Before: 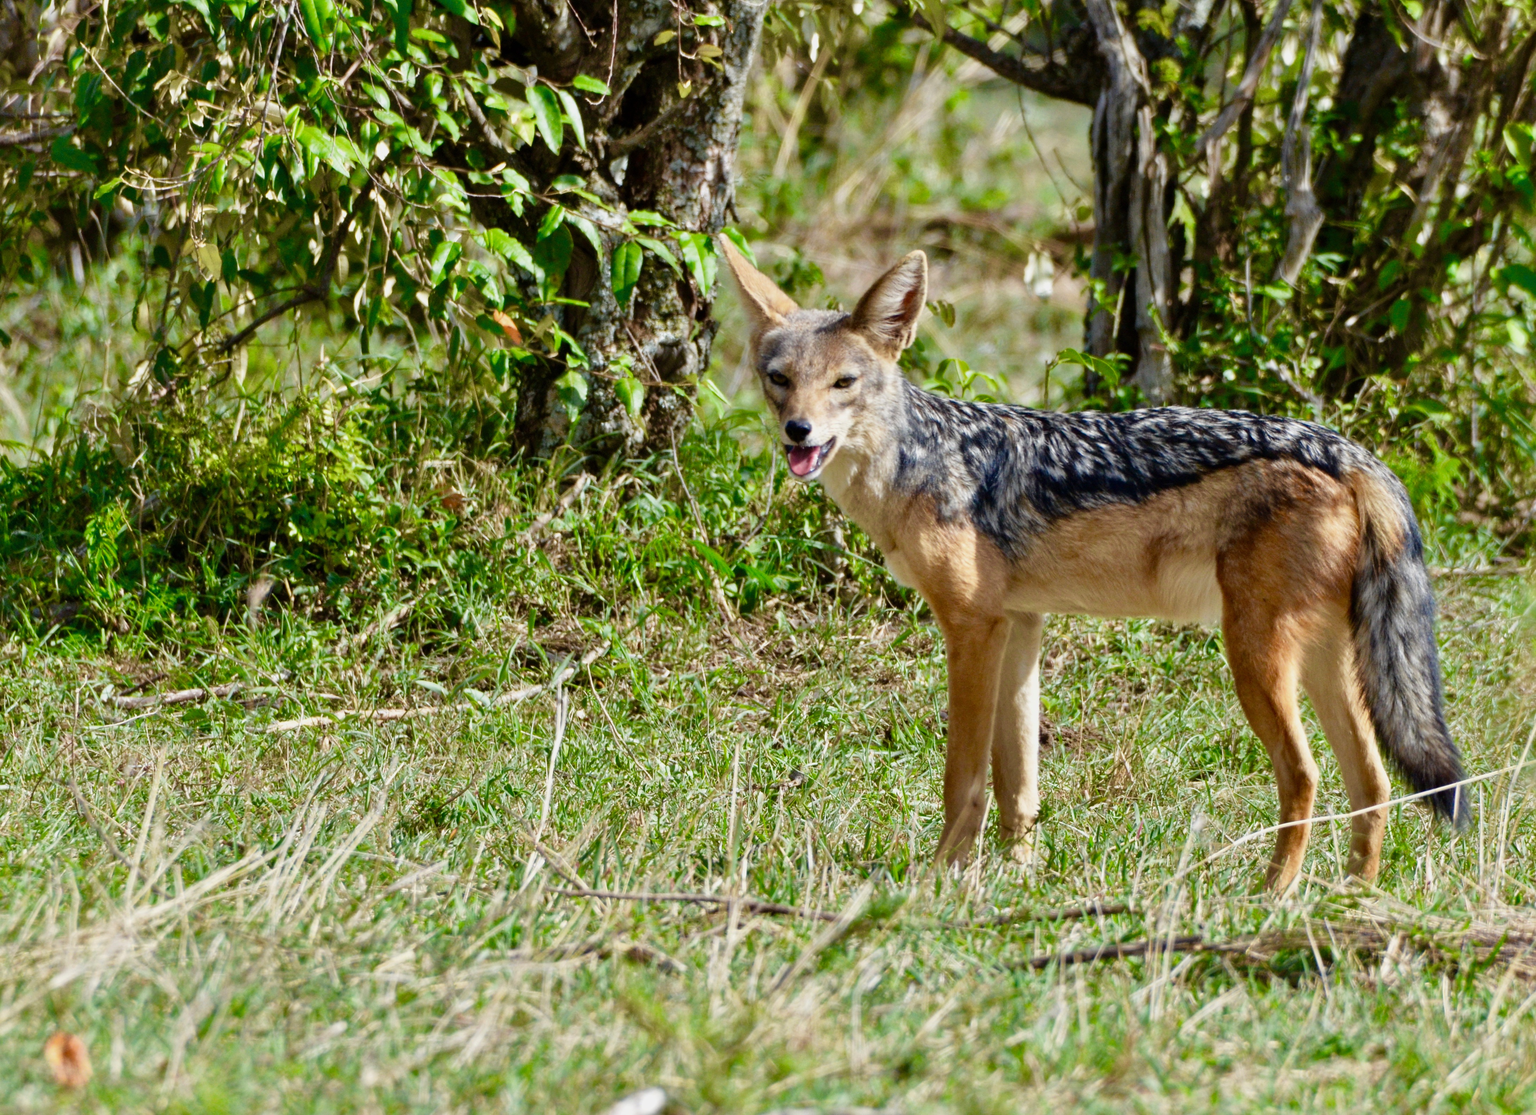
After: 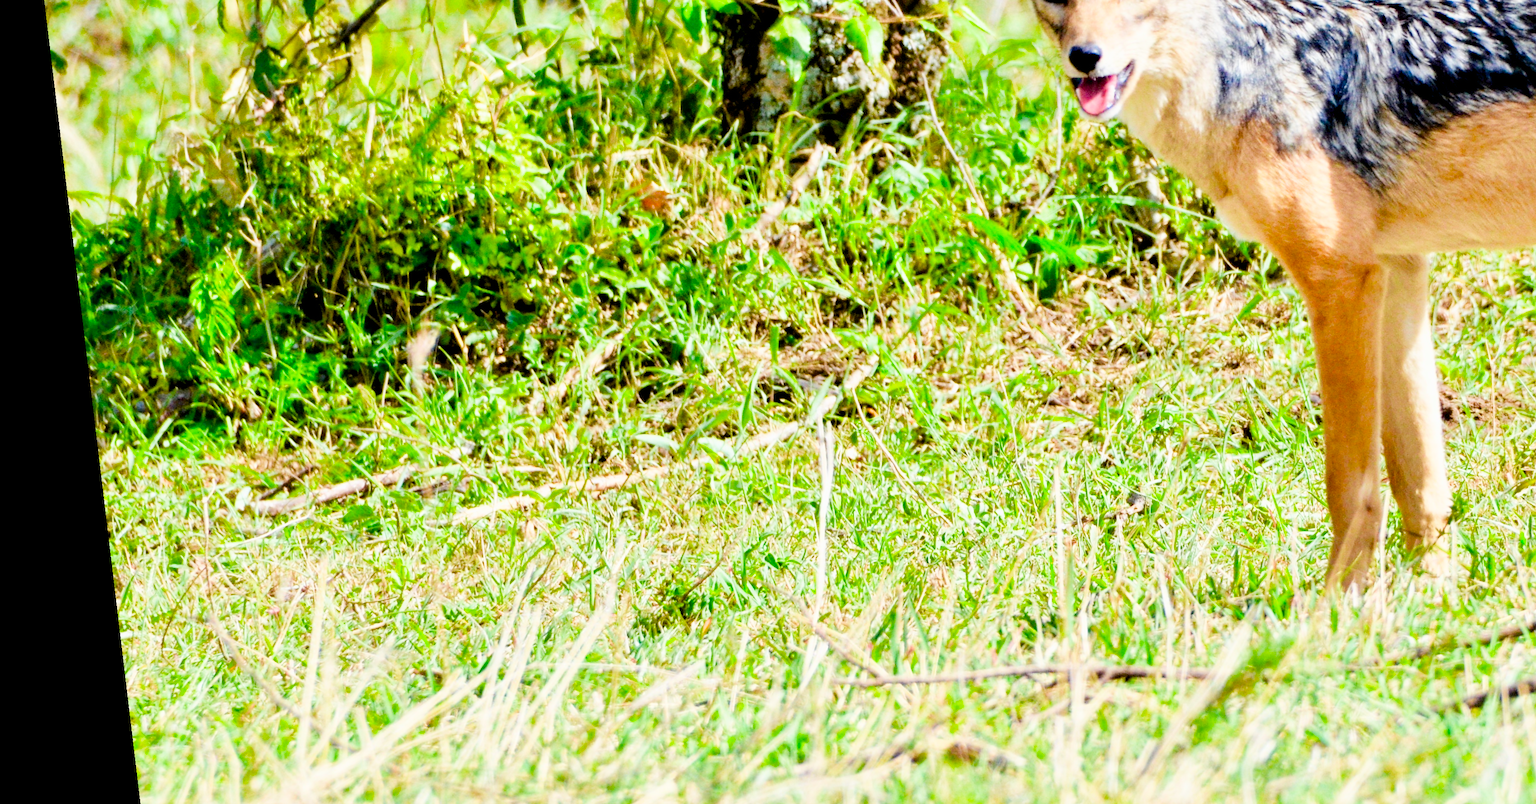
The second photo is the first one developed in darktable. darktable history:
rotate and perspective: rotation -6.83°, automatic cropping off
crop: top 36.498%, right 27.964%, bottom 14.995%
exposure: black level correction 0.001, exposure 1.822 EV, compensate exposure bias true, compensate highlight preservation false
filmic rgb: black relative exposure -7.65 EV, white relative exposure 4.56 EV, hardness 3.61, contrast 1.05
contrast brightness saturation: saturation 0.18
